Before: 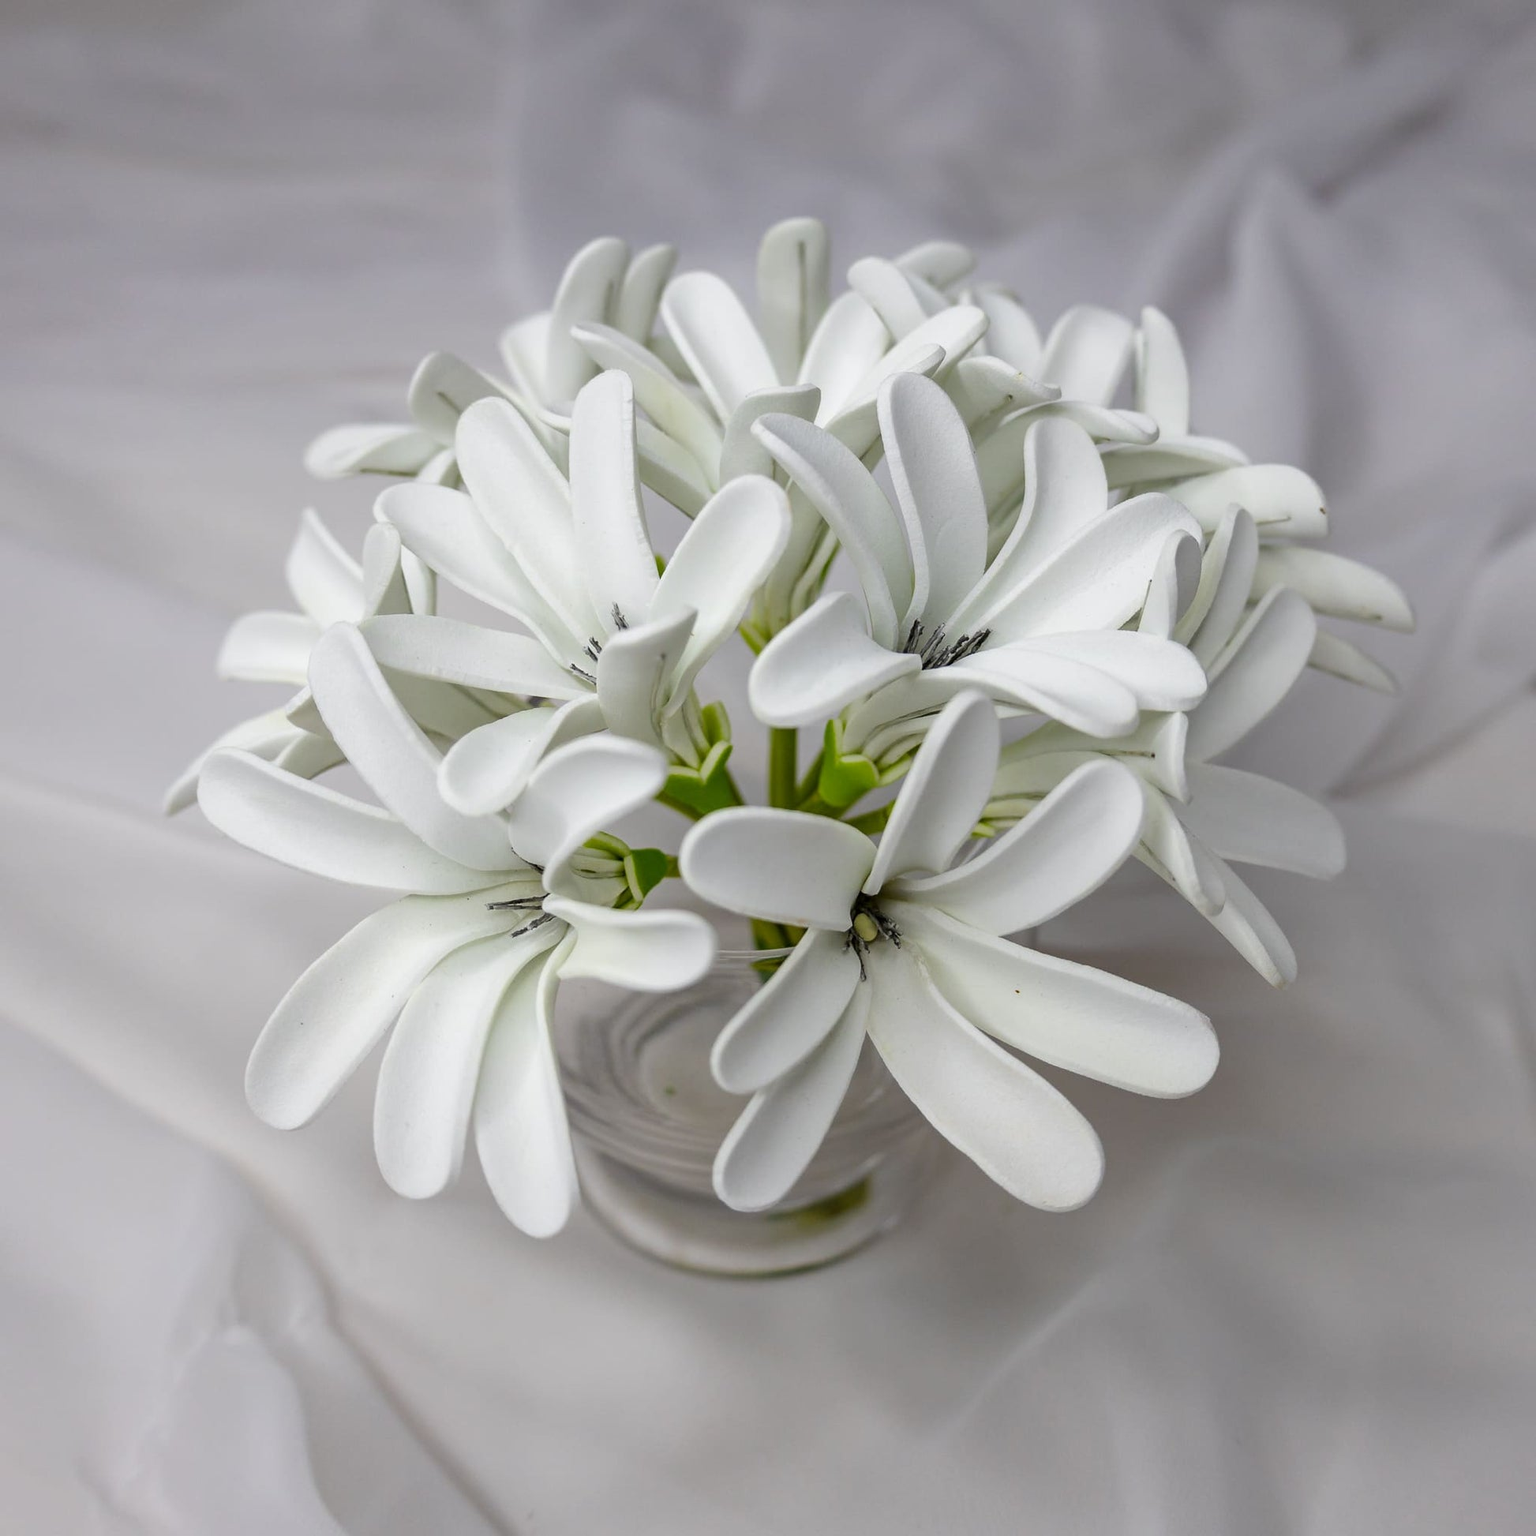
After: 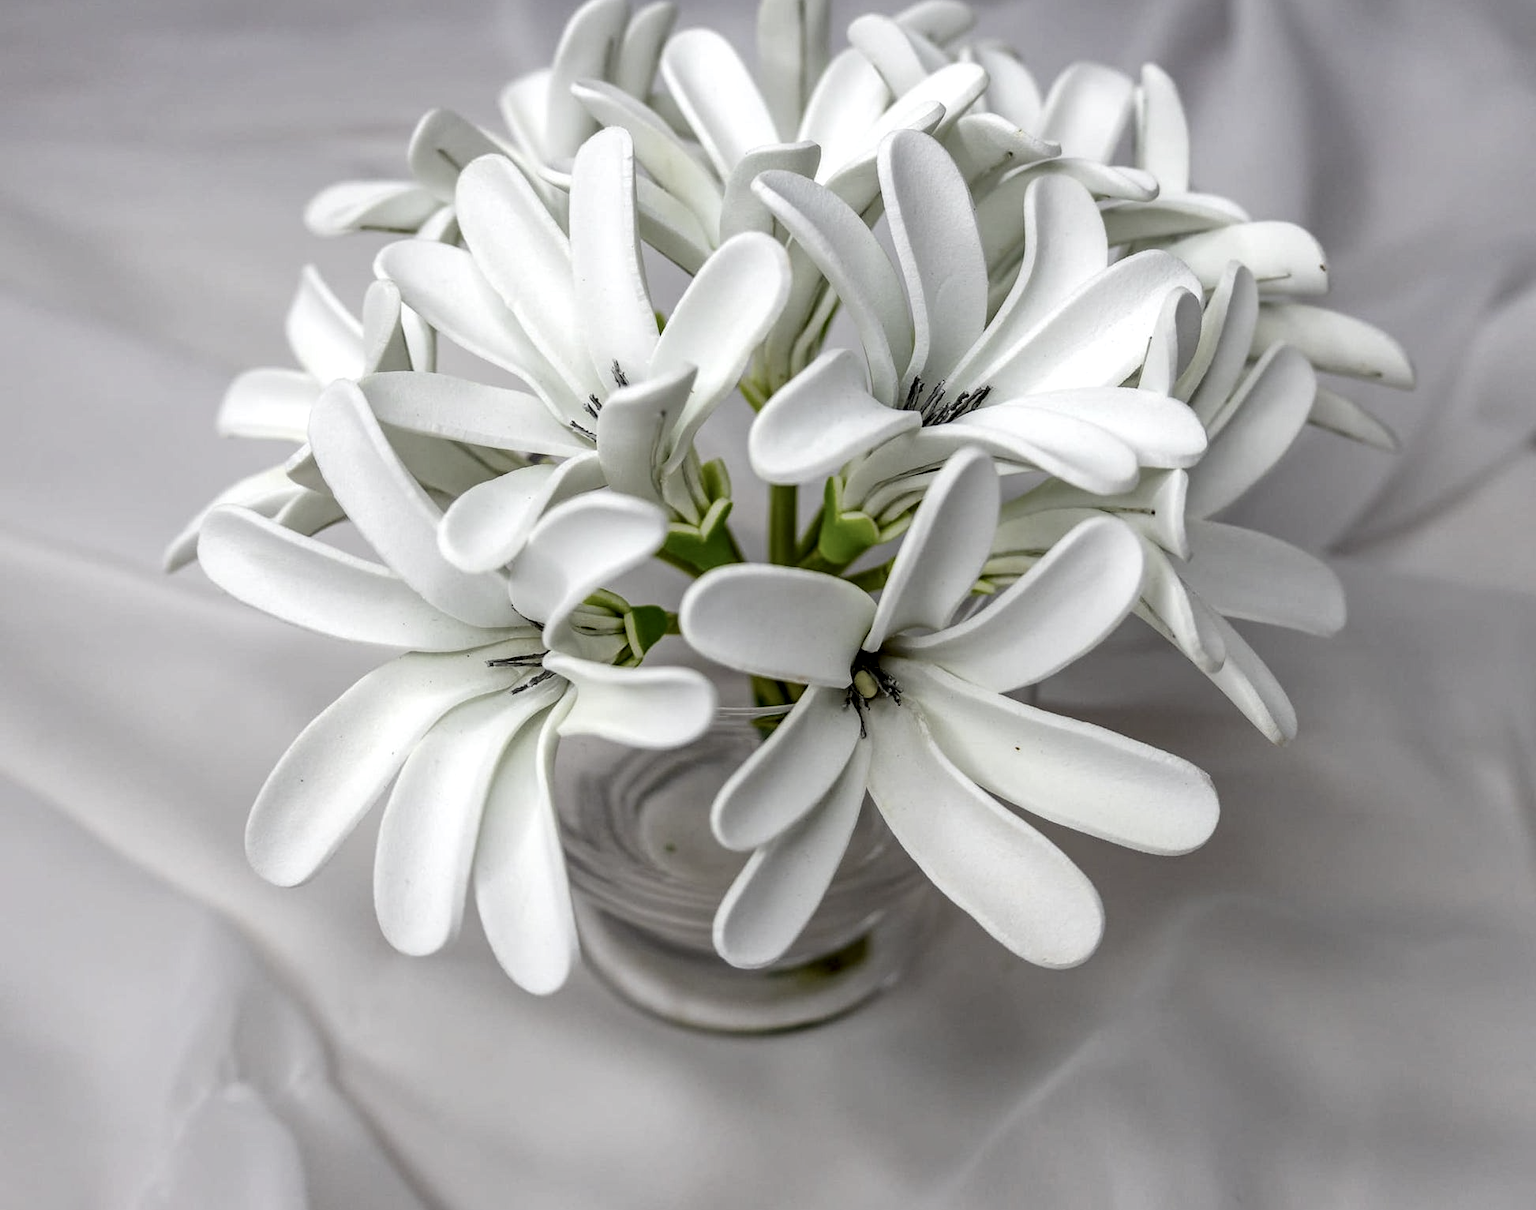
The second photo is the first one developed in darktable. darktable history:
crop and rotate: top 15.876%, bottom 5.345%
contrast brightness saturation: contrast 0.059, brightness -0.012, saturation -0.244
local contrast: detail 150%
